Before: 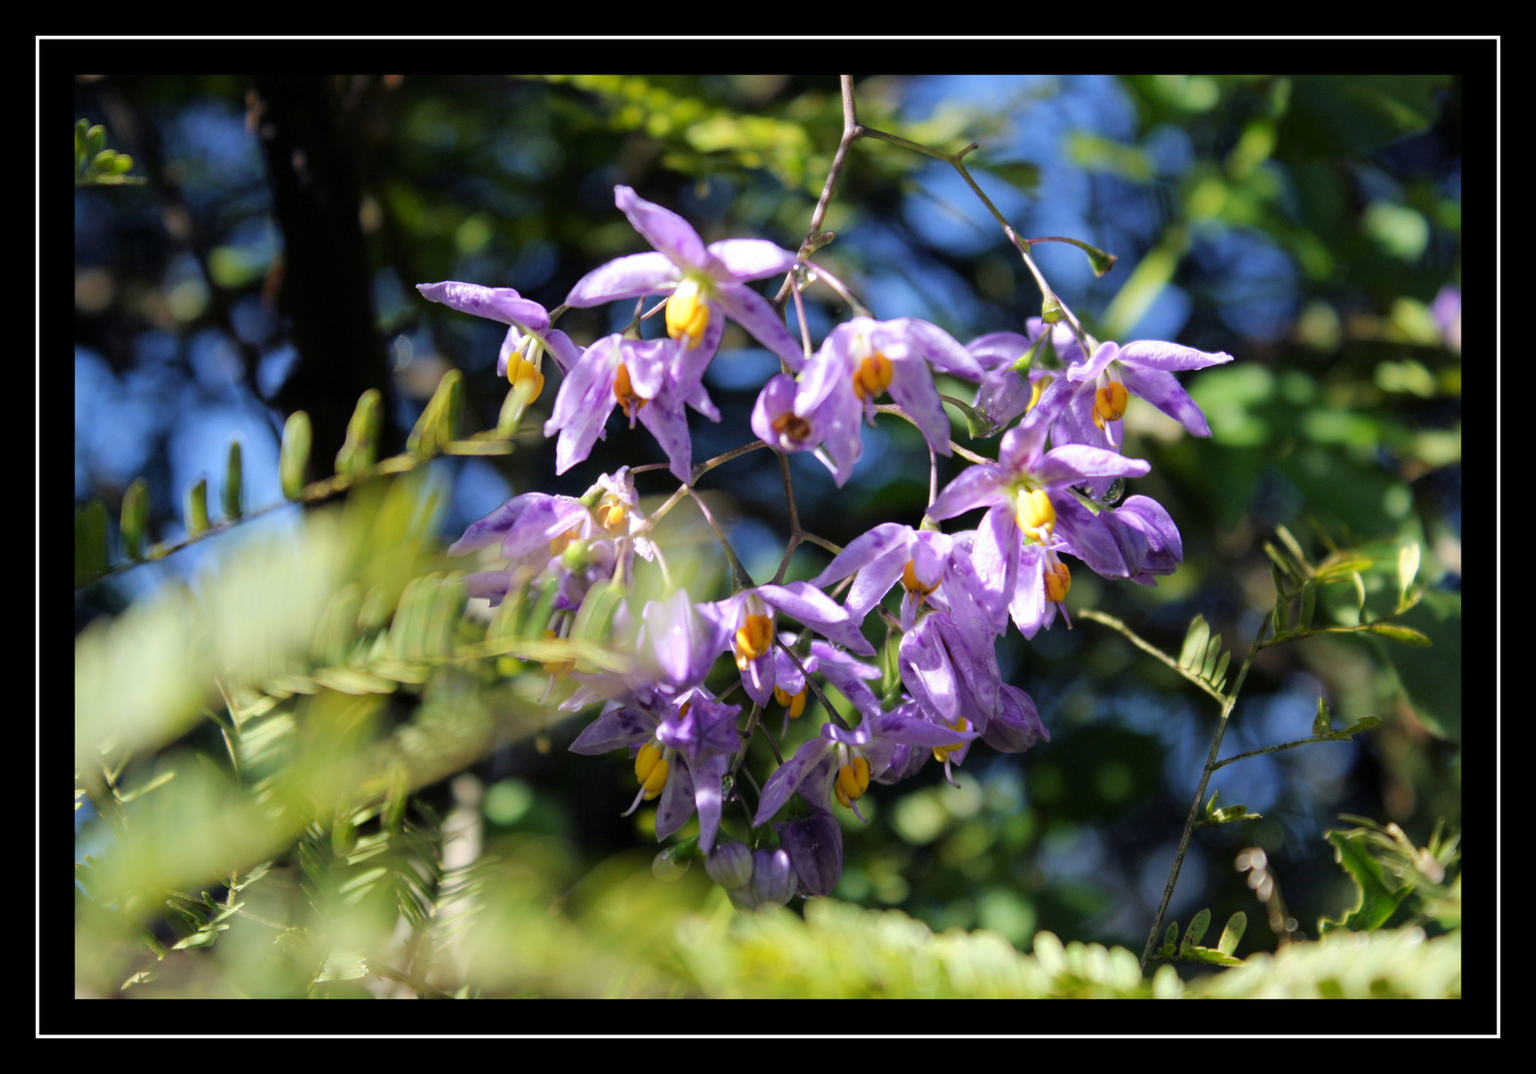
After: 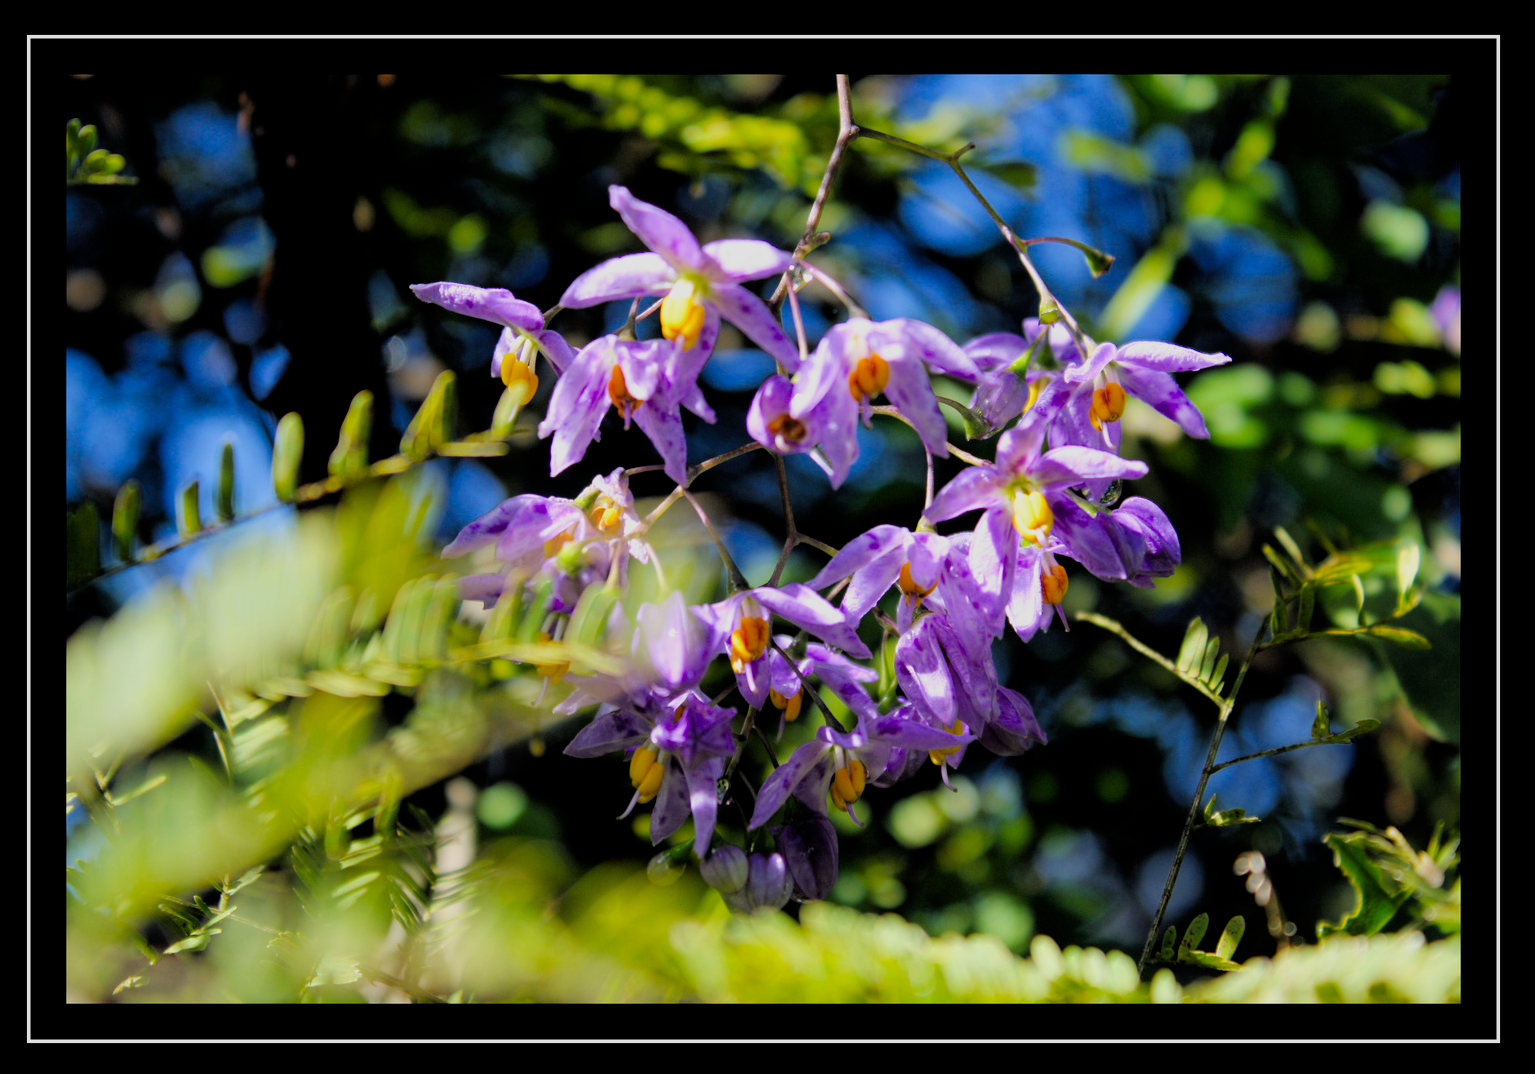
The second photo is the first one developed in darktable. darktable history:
crop and rotate: left 0.614%, top 0.179%, bottom 0.309%
filmic rgb: black relative exposure -7.75 EV, white relative exposure 4.4 EV, threshold 3 EV, target black luminance 0%, hardness 3.76, latitude 50.51%, contrast 1.074, highlights saturation mix 10%, shadows ↔ highlights balance -0.22%, color science v4 (2020), enable highlight reconstruction true
